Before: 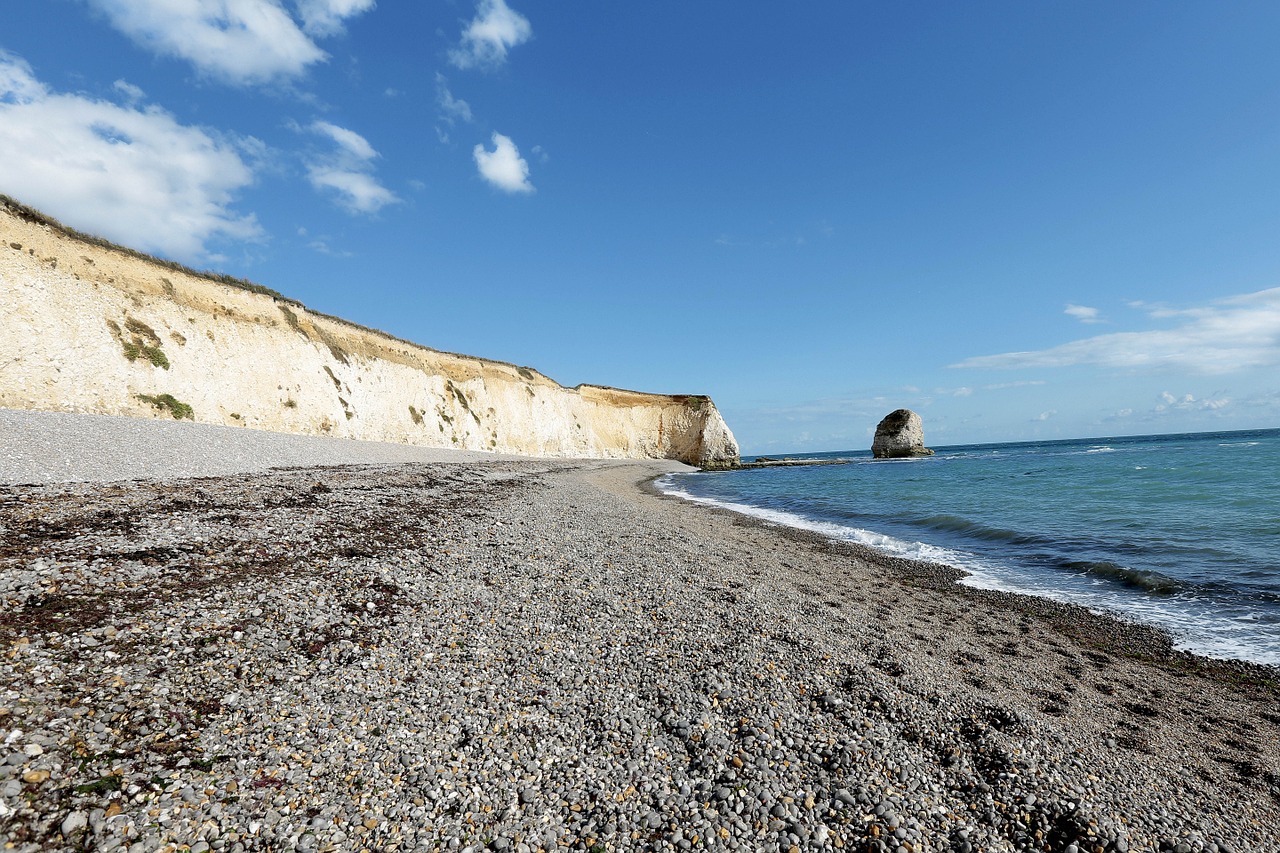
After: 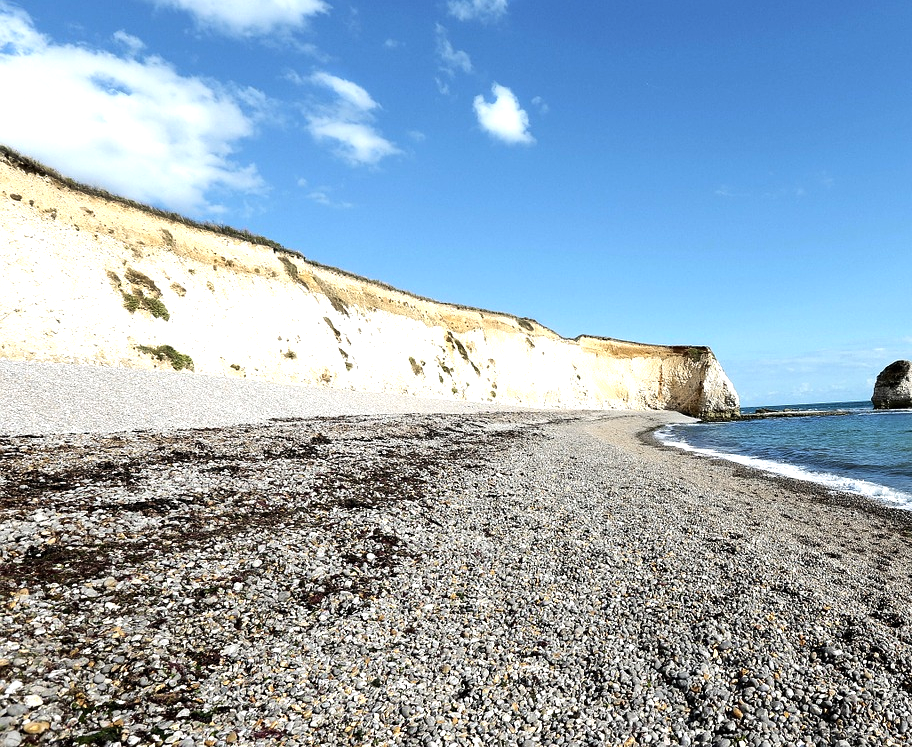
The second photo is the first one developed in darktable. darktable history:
crop: top 5.803%, right 27.864%, bottom 5.804%
tone equalizer: -8 EV -0.75 EV, -7 EV -0.7 EV, -6 EV -0.6 EV, -5 EV -0.4 EV, -3 EV 0.4 EV, -2 EV 0.6 EV, -1 EV 0.7 EV, +0 EV 0.75 EV, edges refinement/feathering 500, mask exposure compensation -1.57 EV, preserve details no
